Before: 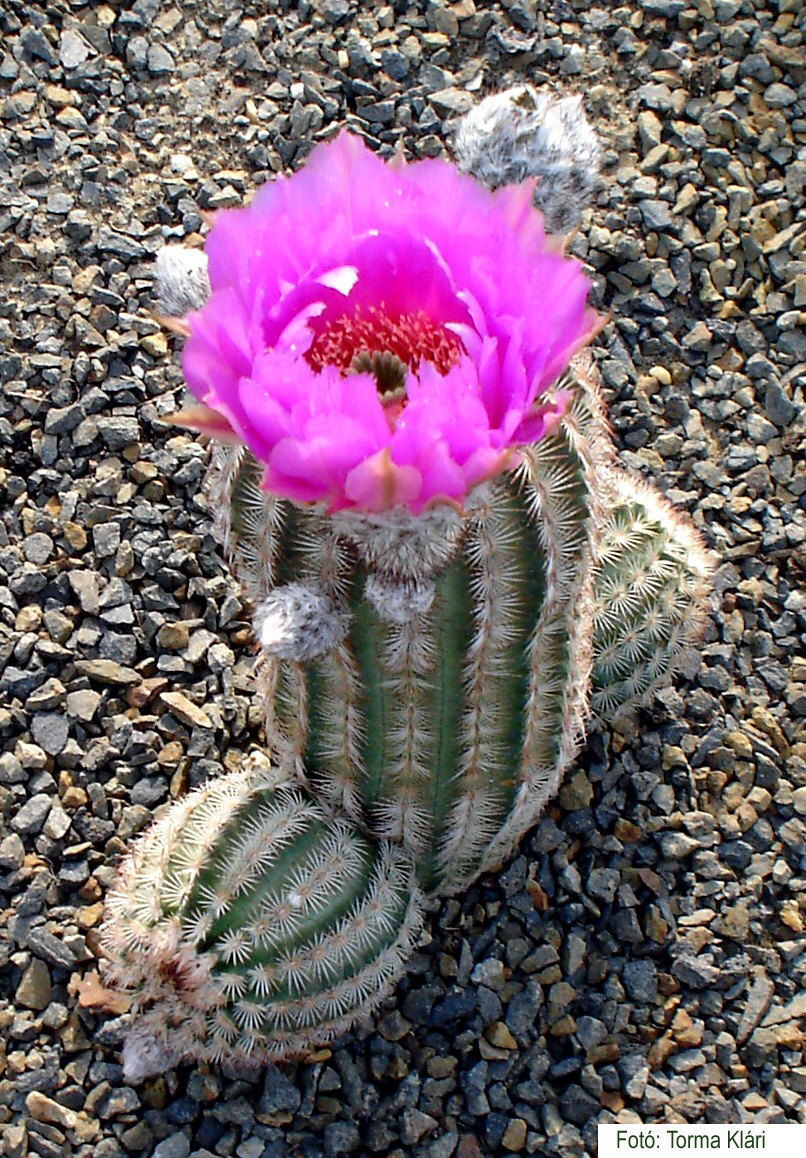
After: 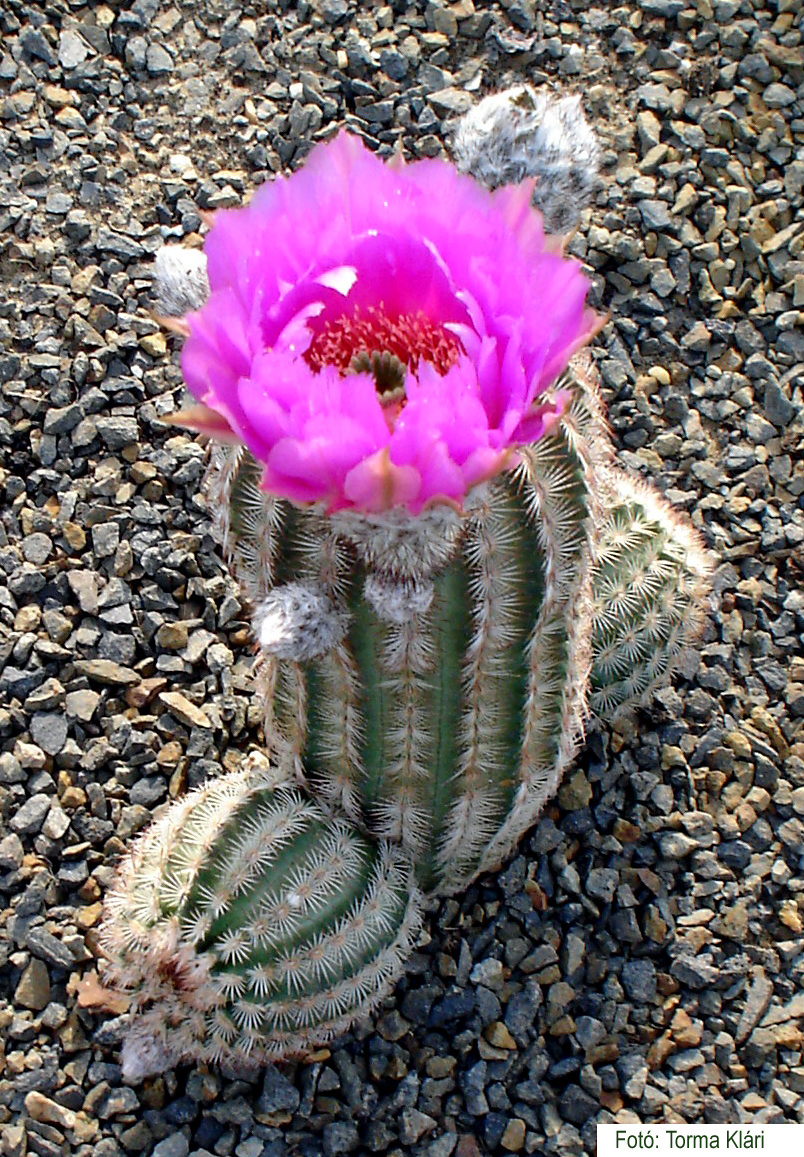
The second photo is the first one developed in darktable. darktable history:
shadows and highlights: shadows 31.17, highlights 0.931, soften with gaussian
crop and rotate: left 0.195%, bottom 0.006%
